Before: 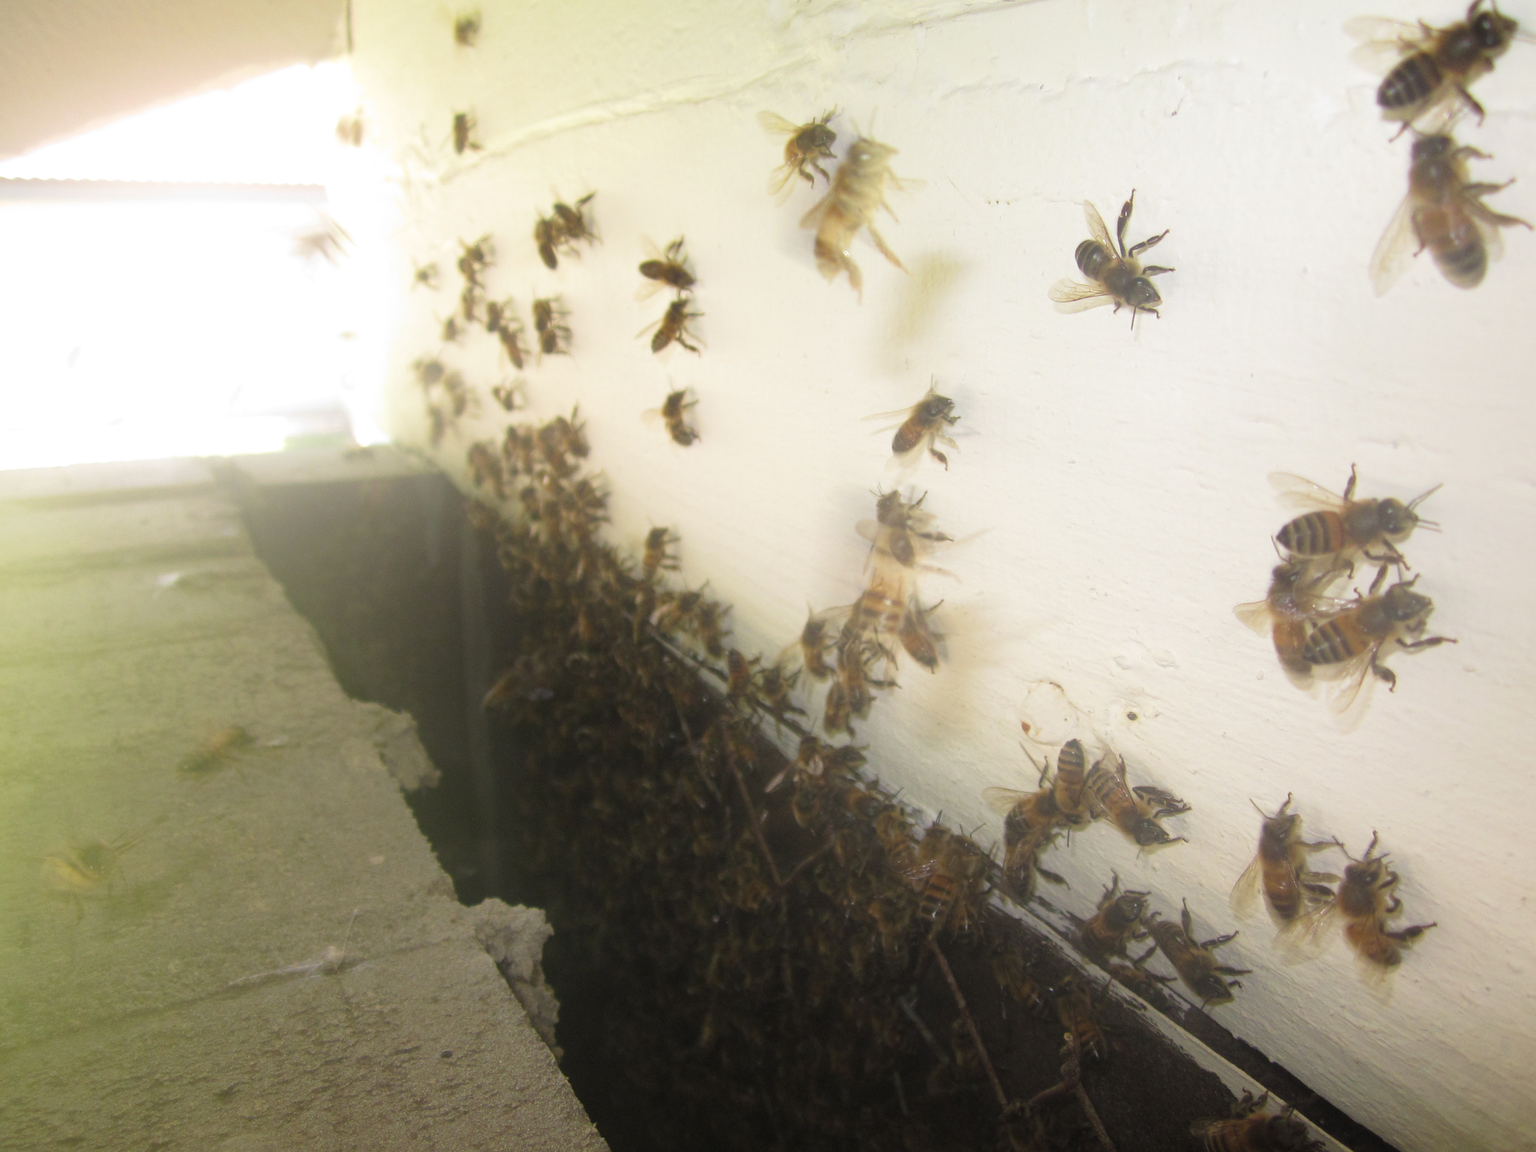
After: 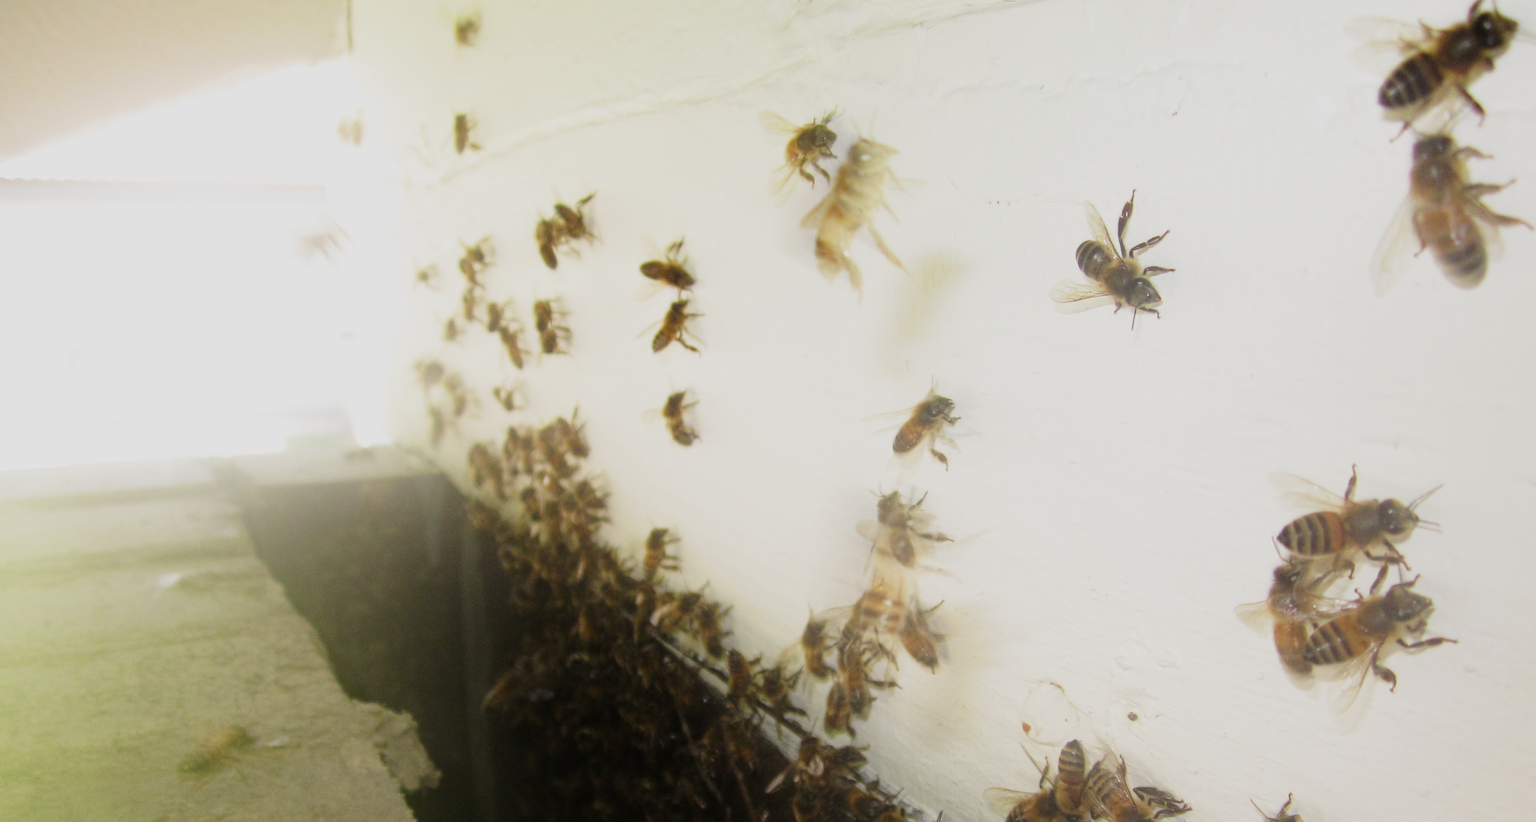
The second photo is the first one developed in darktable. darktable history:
crop: bottom 28.576%
exposure: black level correction 0.001, compensate highlight preservation false
sigmoid: contrast 1.7, skew -0.2, preserve hue 0%, red attenuation 0.1, red rotation 0.035, green attenuation 0.1, green rotation -0.017, blue attenuation 0.15, blue rotation -0.052, base primaries Rec2020
